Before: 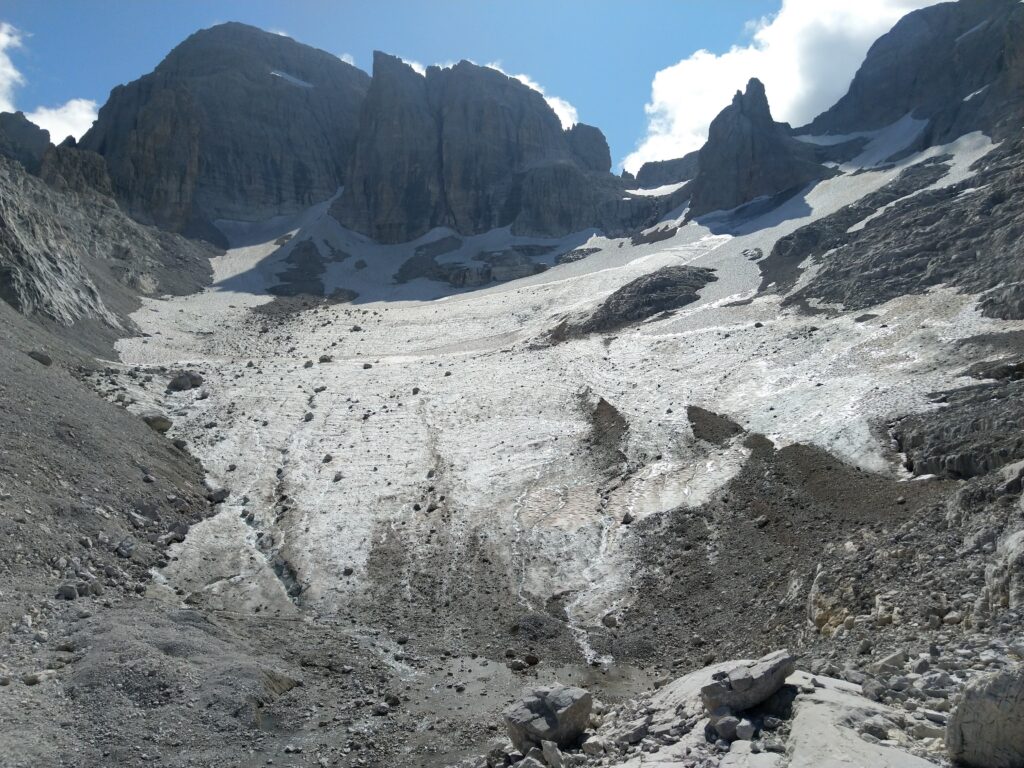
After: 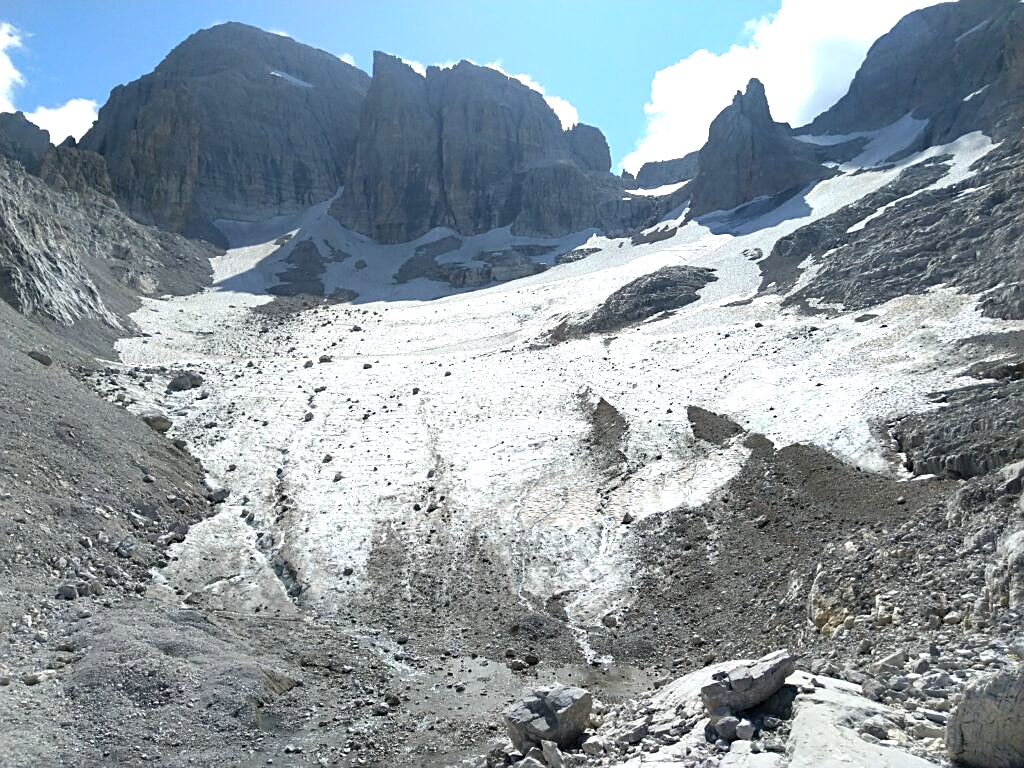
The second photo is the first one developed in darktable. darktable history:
exposure: black level correction 0, exposure 0.7 EV, compensate exposure bias true, compensate highlight preservation false
levels: levels [0, 0.492, 0.984]
sharpen: on, module defaults
white balance: red 0.986, blue 1.01
